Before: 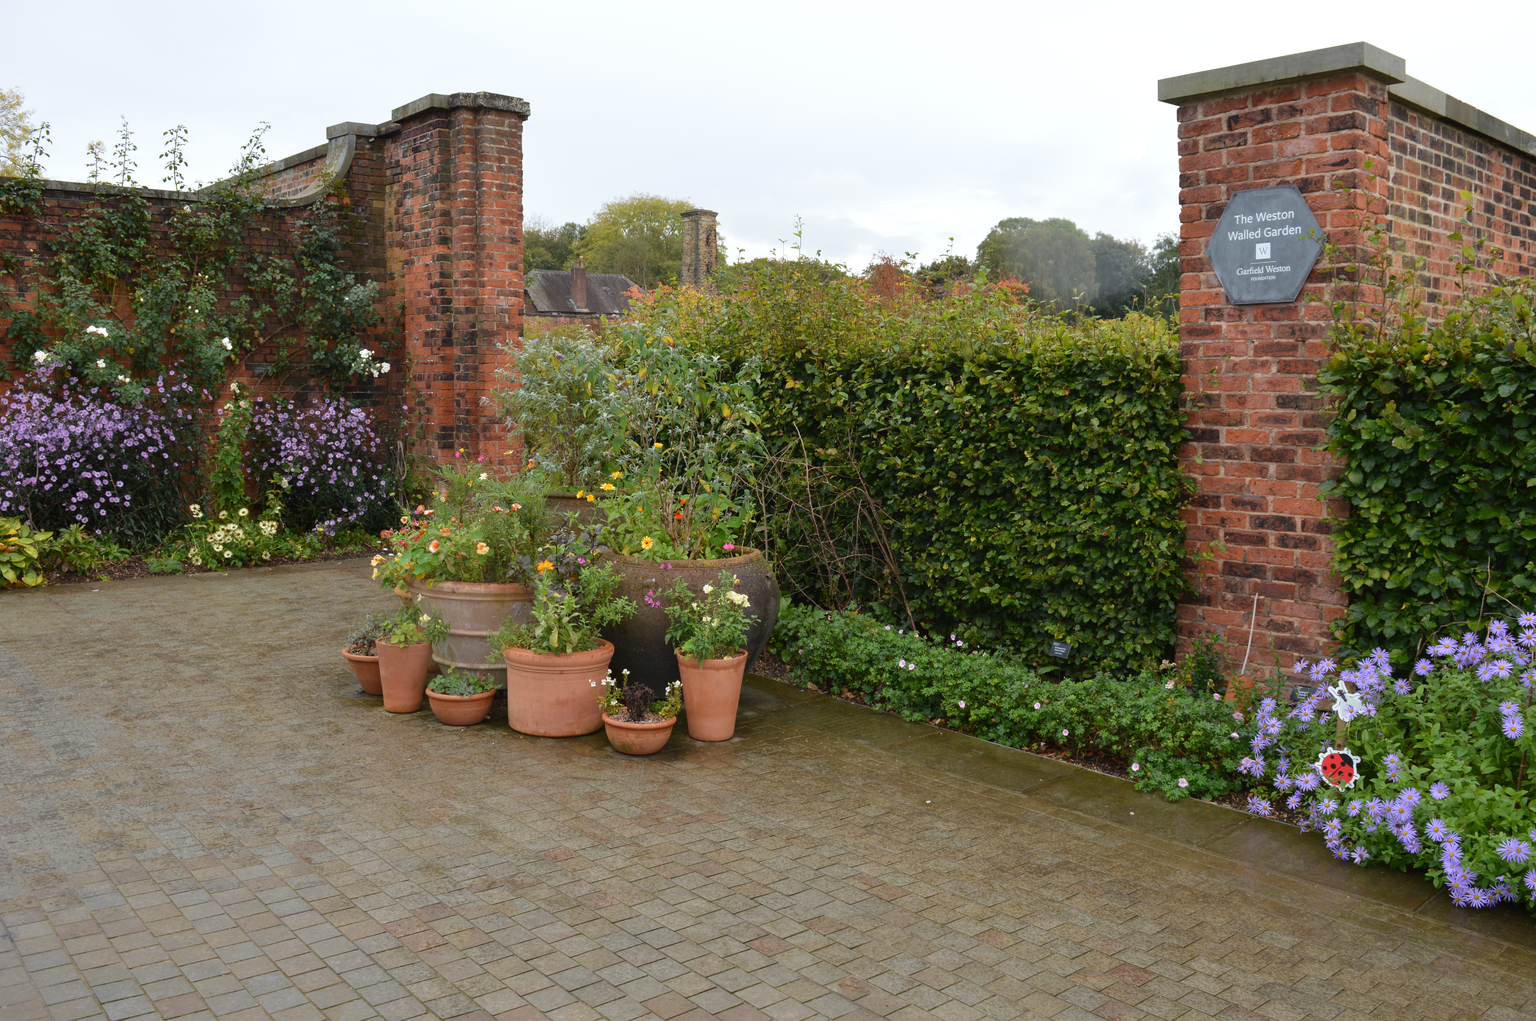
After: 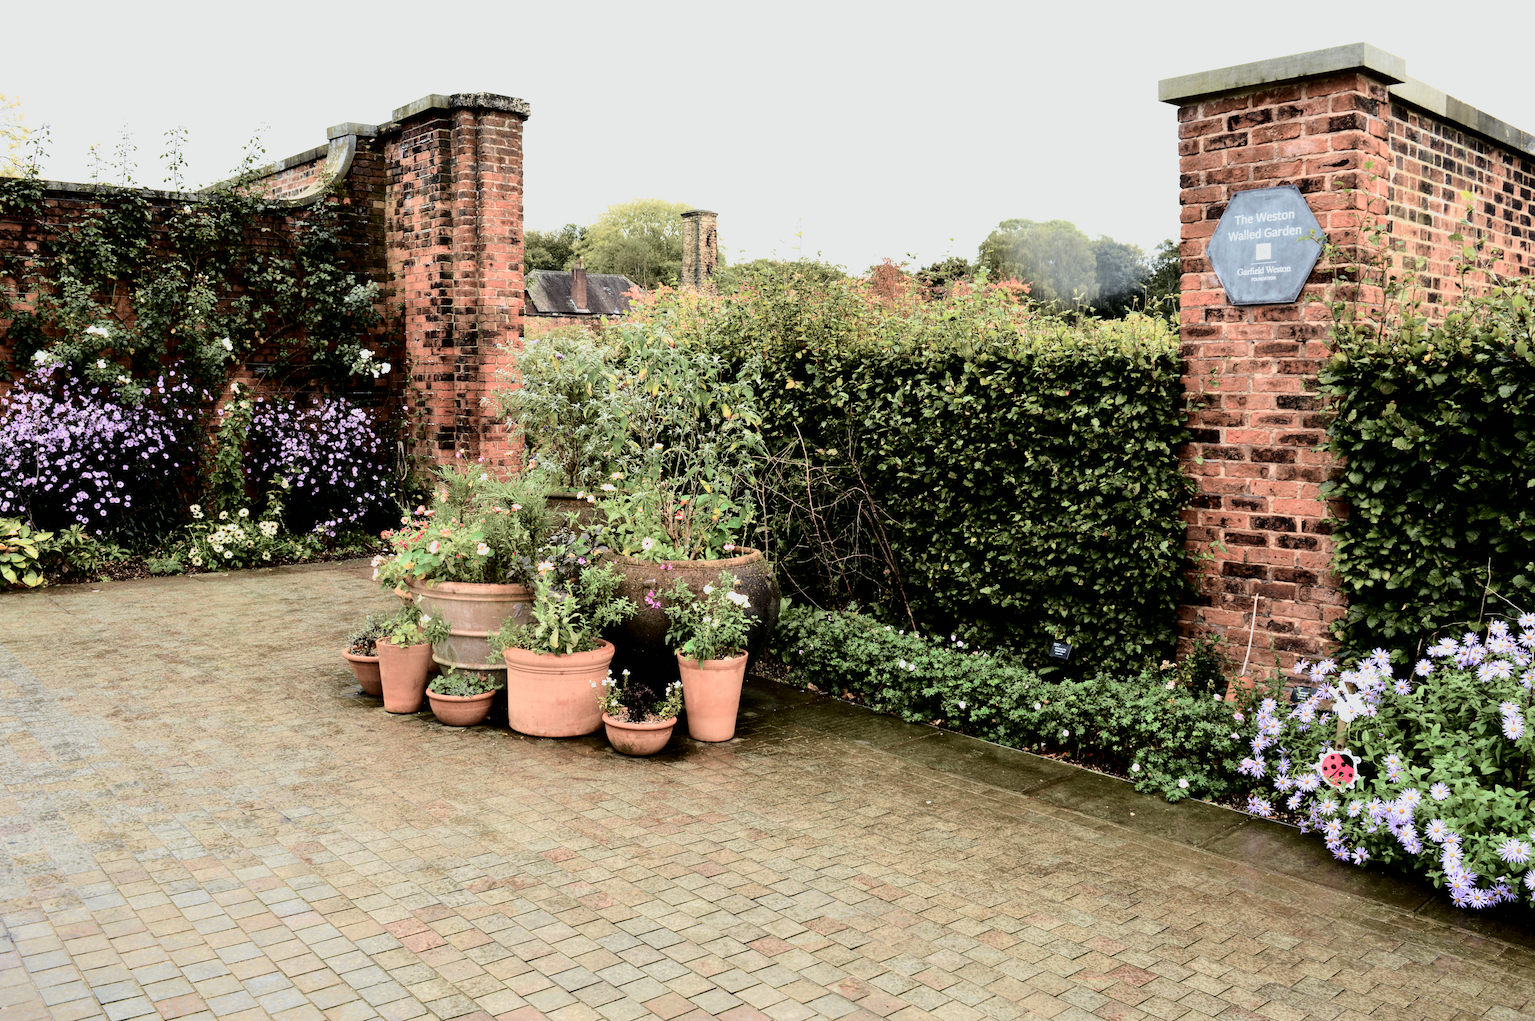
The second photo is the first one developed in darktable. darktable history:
filmic rgb: black relative exposure -8.2 EV, white relative exposure 2.2 EV, threshold 3 EV, hardness 7.11, latitude 85.74%, contrast 1.696, highlights saturation mix -4%, shadows ↔ highlights balance -2.69%, color science v5 (2021), contrast in shadows safe, contrast in highlights safe, enable highlight reconstruction true
tone curve: curves: ch0 [(0, 0) (0.049, 0.01) (0.154, 0.081) (0.491, 0.519) (0.748, 0.765) (1, 0.919)]; ch1 [(0, 0) (0.172, 0.123) (0.317, 0.272) (0.401, 0.422) (0.499, 0.497) (0.531, 0.54) (0.615, 0.603) (0.741, 0.783) (1, 1)]; ch2 [(0, 0) (0.411, 0.424) (0.483, 0.478) (0.544, 0.56) (0.686, 0.638) (1, 1)], color space Lab, independent channels, preserve colors none
exposure: exposure 0.566 EV, compensate highlight preservation false
